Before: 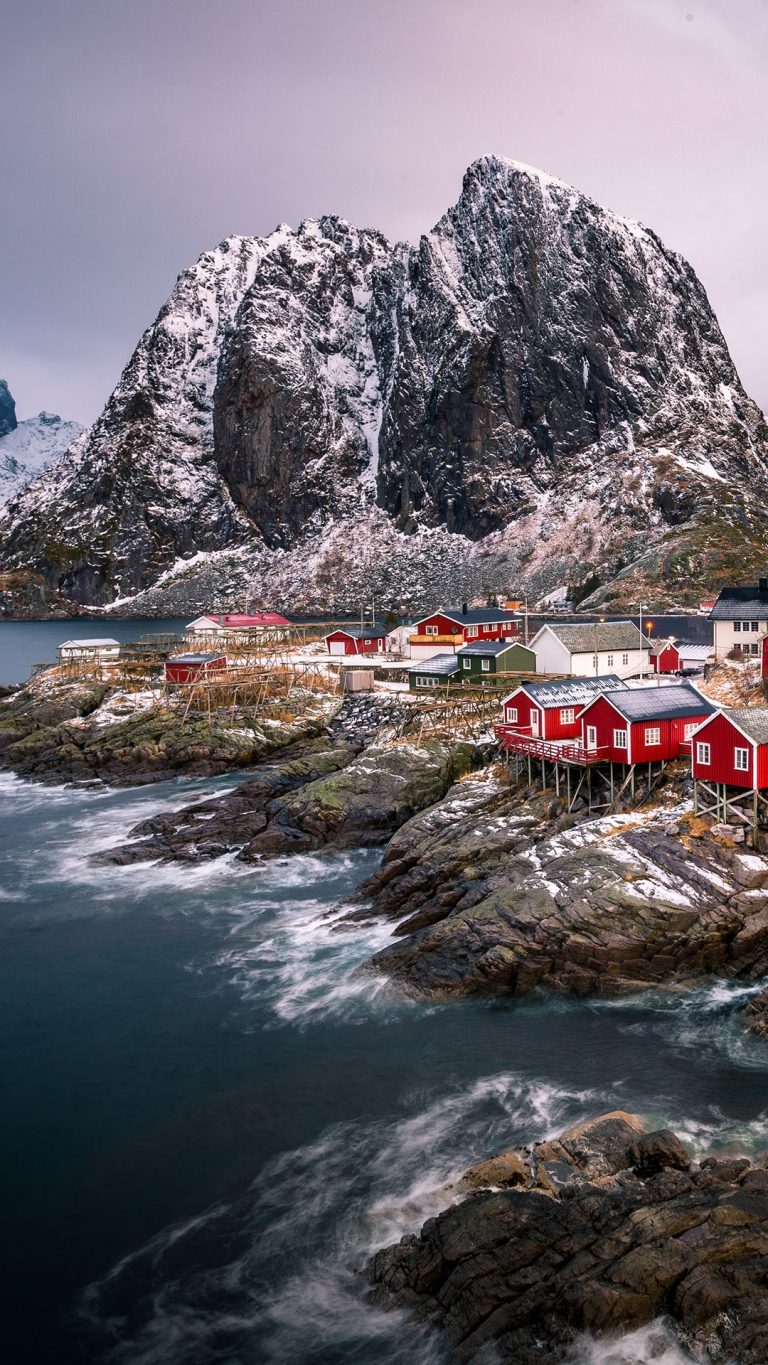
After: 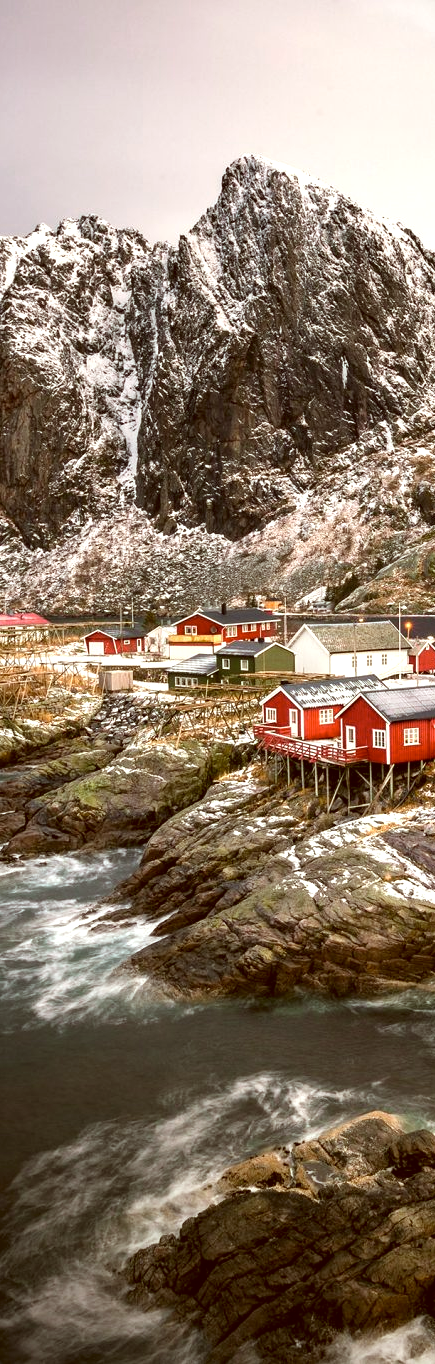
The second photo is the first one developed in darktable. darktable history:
crop: left 31.458%, top 0%, right 11.876%
color correction: highlights a* -5.94, highlights b* 9.48, shadows a* 10.12, shadows b* 23.94
exposure: exposure 0.485 EV, compensate highlight preservation false
color zones: curves: ch0 [(0, 0.558) (0.143, 0.559) (0.286, 0.529) (0.429, 0.505) (0.571, 0.5) (0.714, 0.5) (0.857, 0.5) (1, 0.558)]; ch1 [(0, 0.469) (0.01, 0.469) (0.12, 0.446) (0.248, 0.469) (0.5, 0.5) (0.748, 0.5) (0.99, 0.469) (1, 0.469)]
